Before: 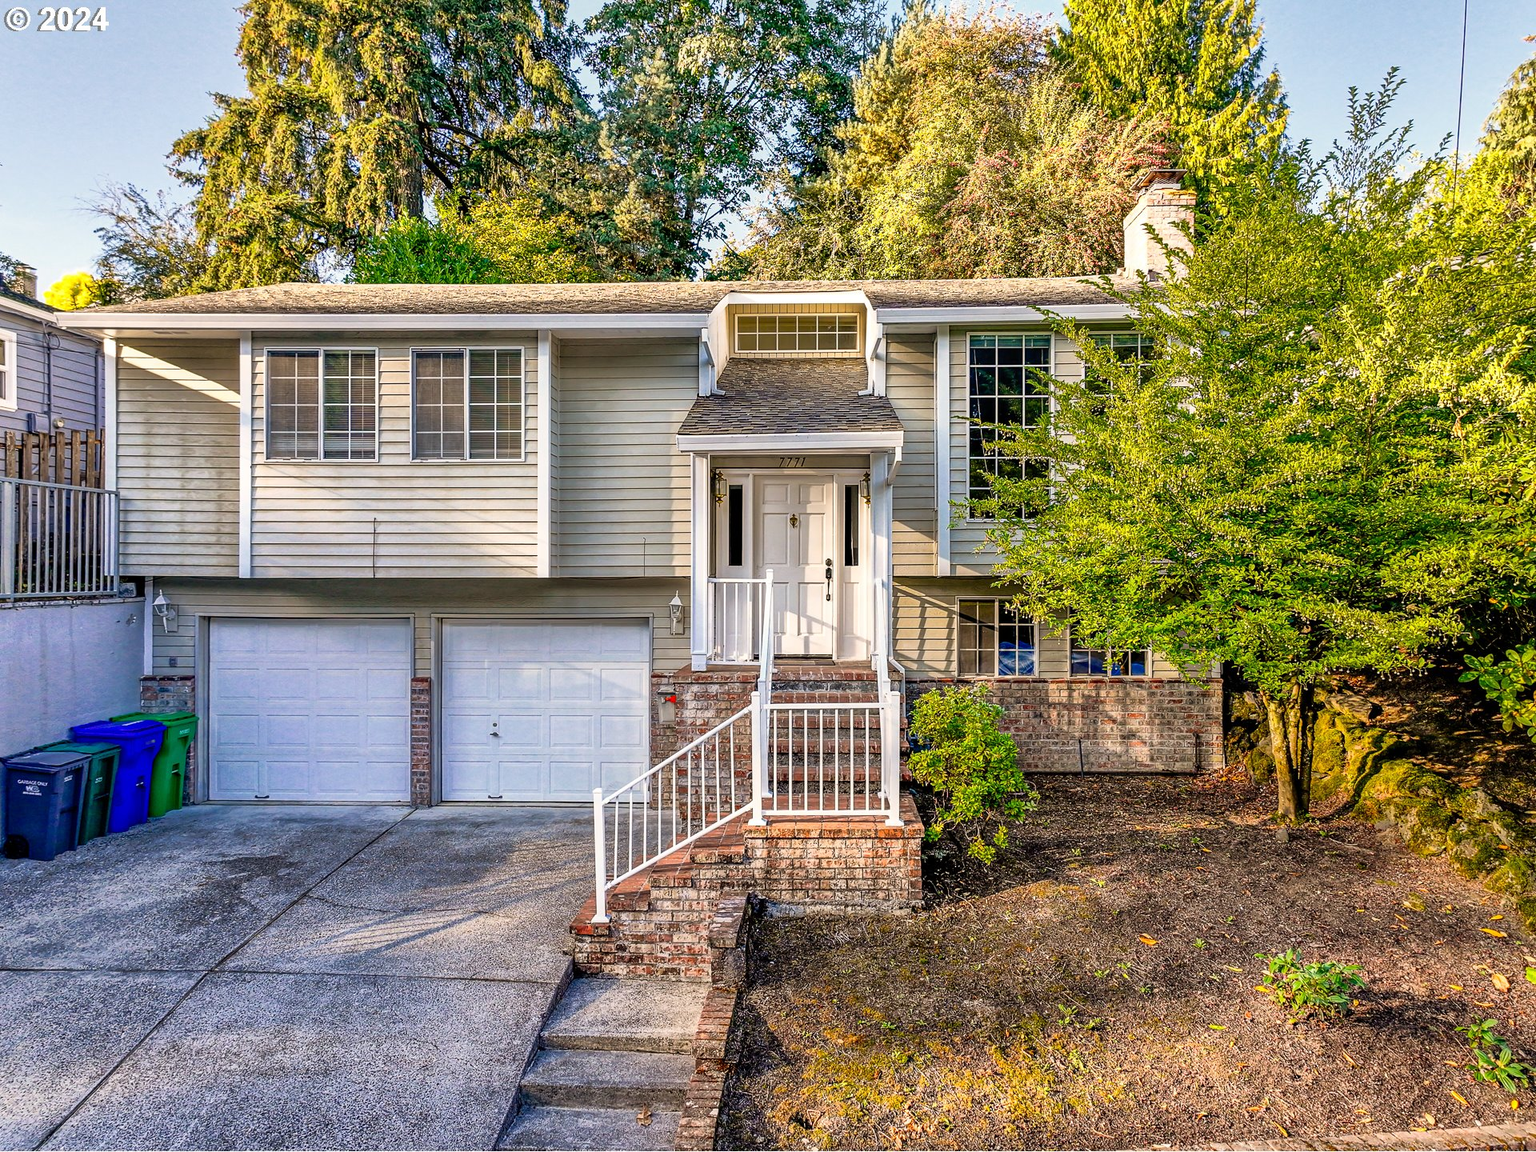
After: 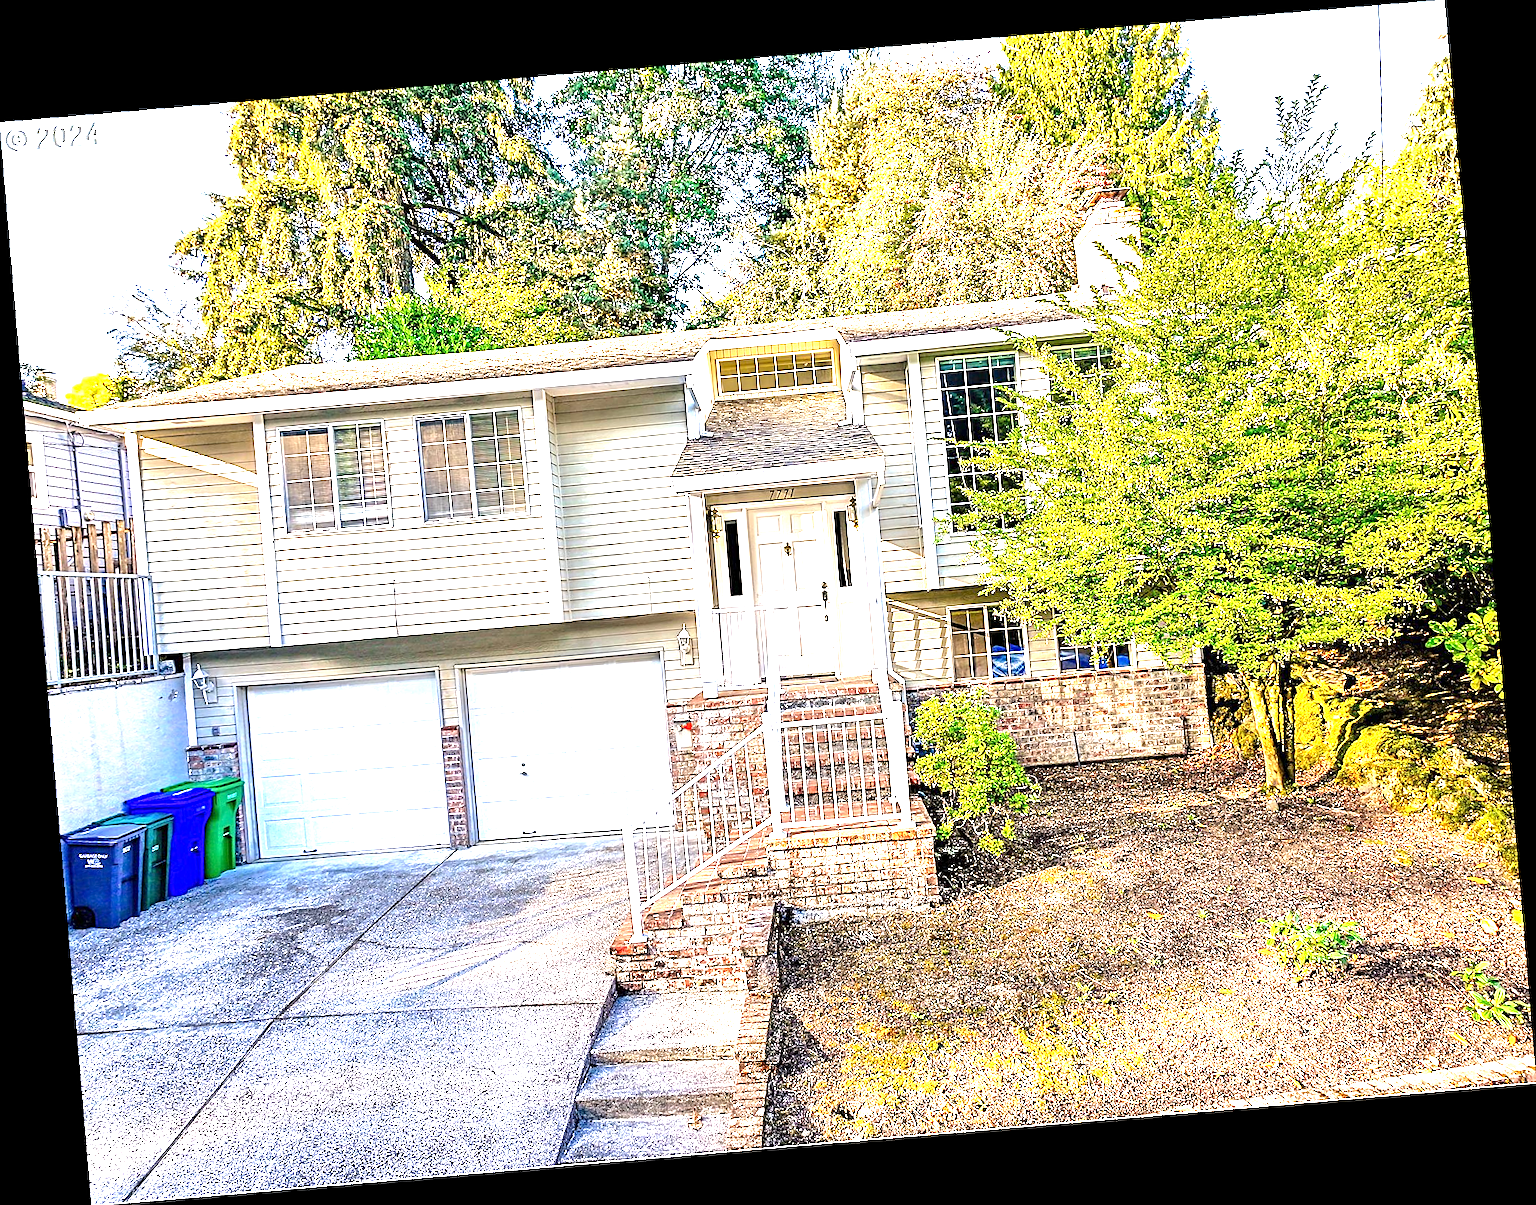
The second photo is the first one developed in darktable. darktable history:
exposure: exposure 2 EV, compensate exposure bias true, compensate highlight preservation false
sharpen: on, module defaults
rotate and perspective: rotation -4.86°, automatic cropping off
